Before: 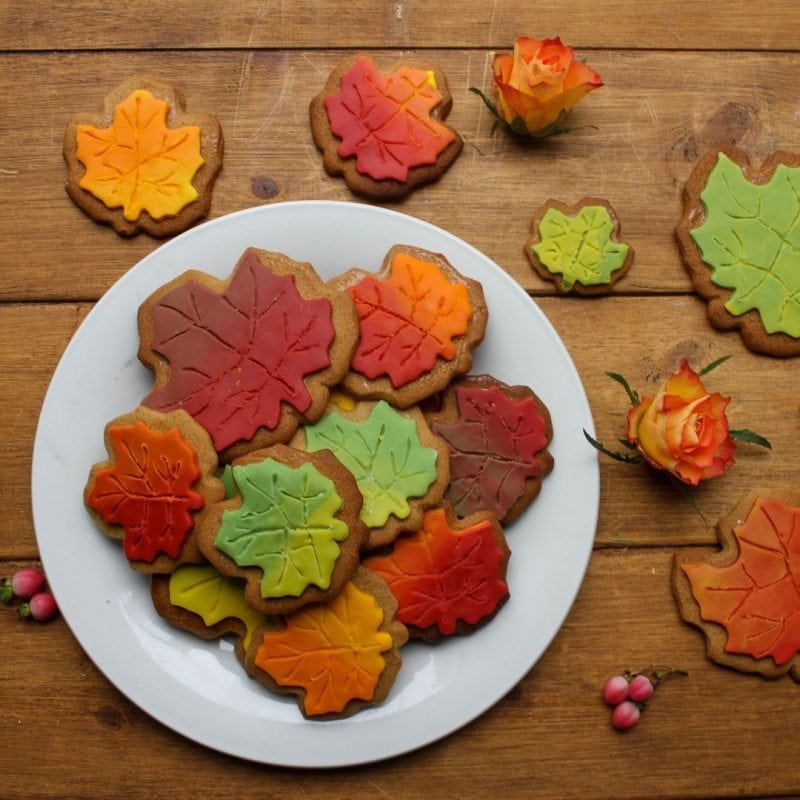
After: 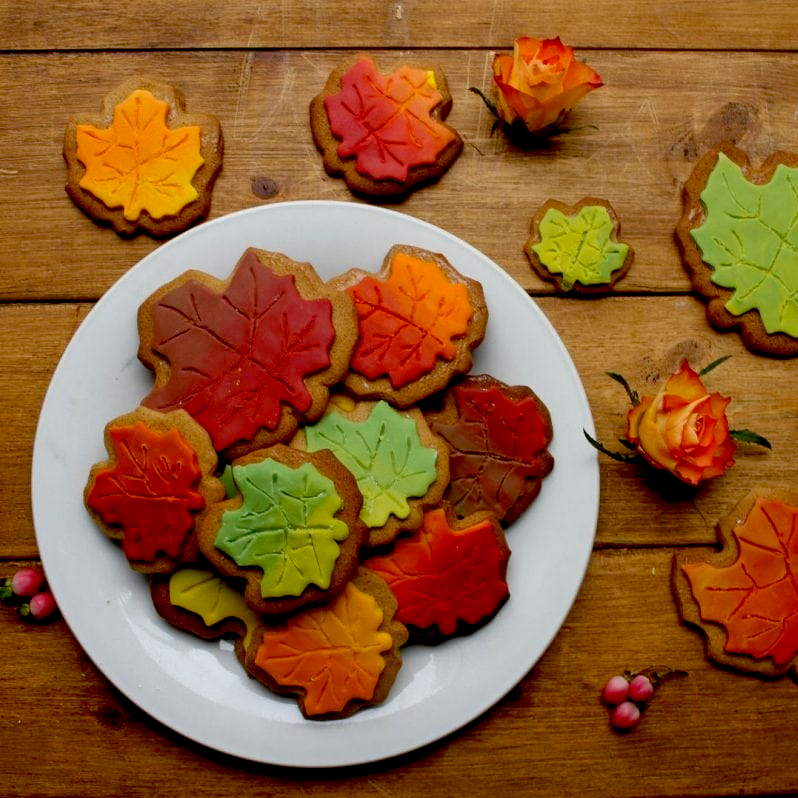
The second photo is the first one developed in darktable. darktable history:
crop: top 0.05%, bottom 0.098%
exposure: black level correction 0.029, exposure -0.073 EV, compensate highlight preservation false
